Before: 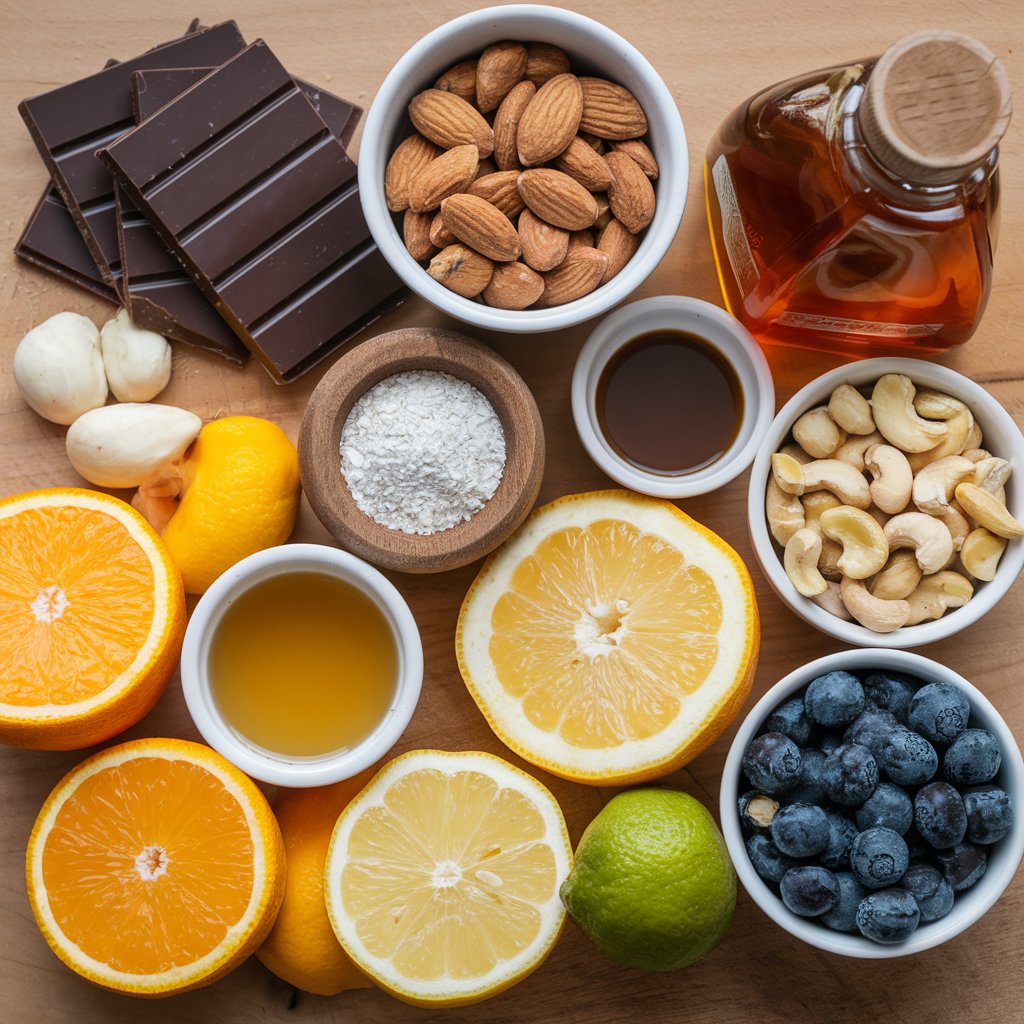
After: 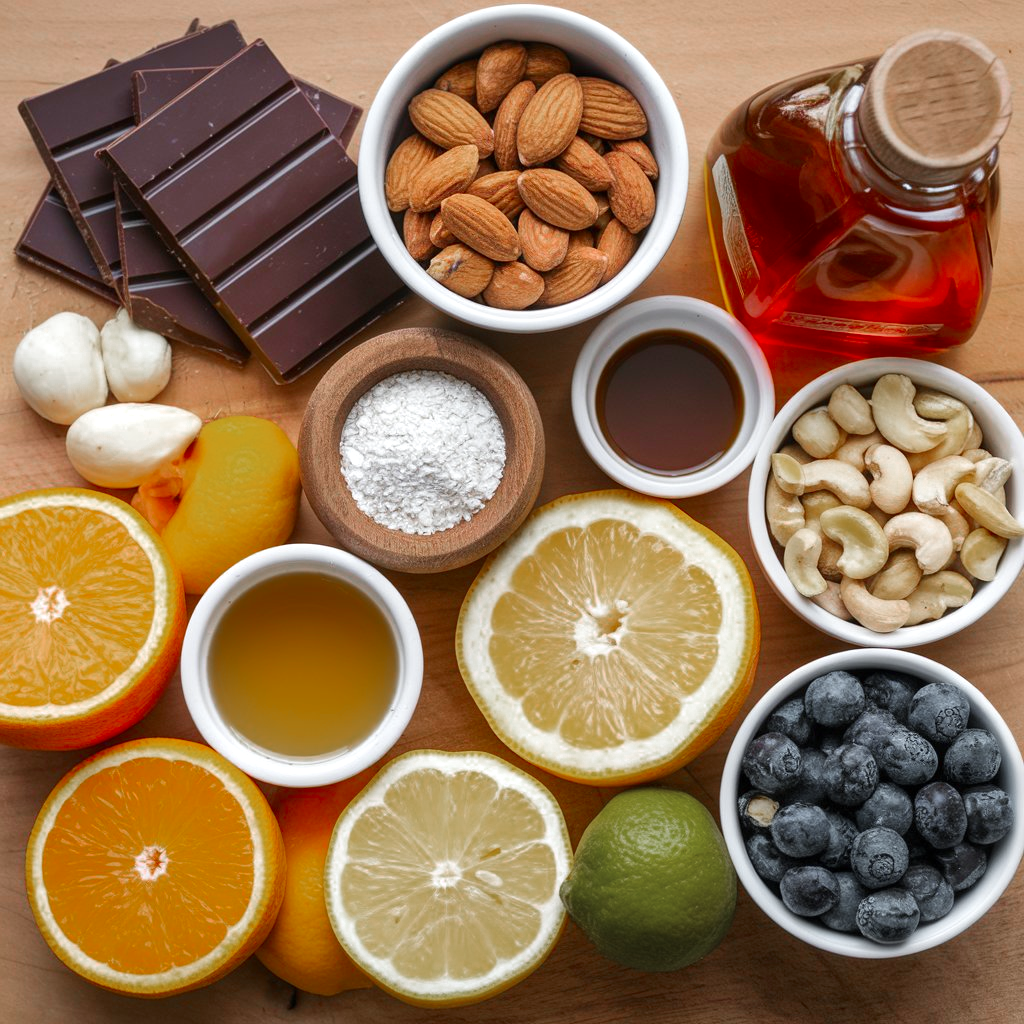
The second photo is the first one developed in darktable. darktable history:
color zones: curves: ch0 [(0, 0.48) (0.209, 0.398) (0.305, 0.332) (0.429, 0.493) (0.571, 0.5) (0.714, 0.5) (0.857, 0.5) (1, 0.48)]; ch1 [(0, 0.736) (0.143, 0.625) (0.225, 0.371) (0.429, 0.256) (0.571, 0.241) (0.714, 0.213) (0.857, 0.48) (1, 0.736)]; ch2 [(0, 0.448) (0.143, 0.498) (0.286, 0.5) (0.429, 0.5) (0.571, 0.5) (0.714, 0.5) (0.857, 0.5) (1, 0.448)]
white balance: emerald 1
exposure: exposure 0.3 EV, compensate highlight preservation false
